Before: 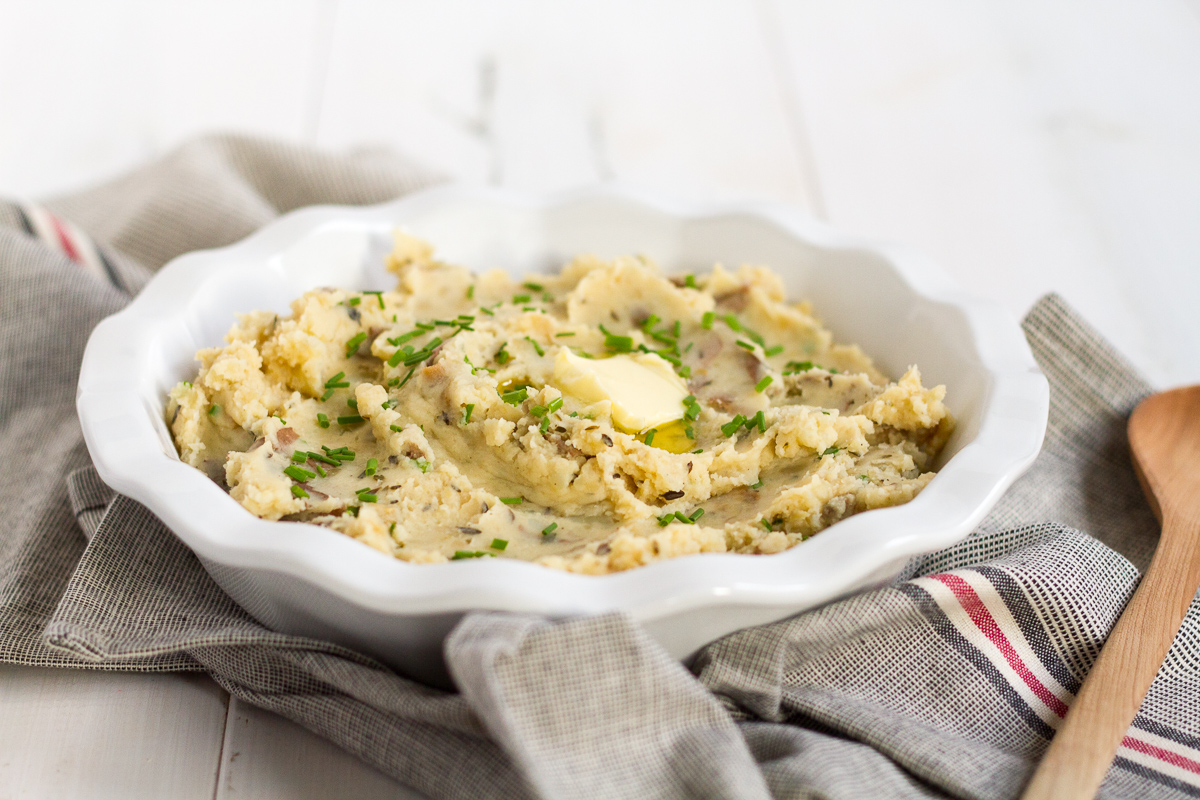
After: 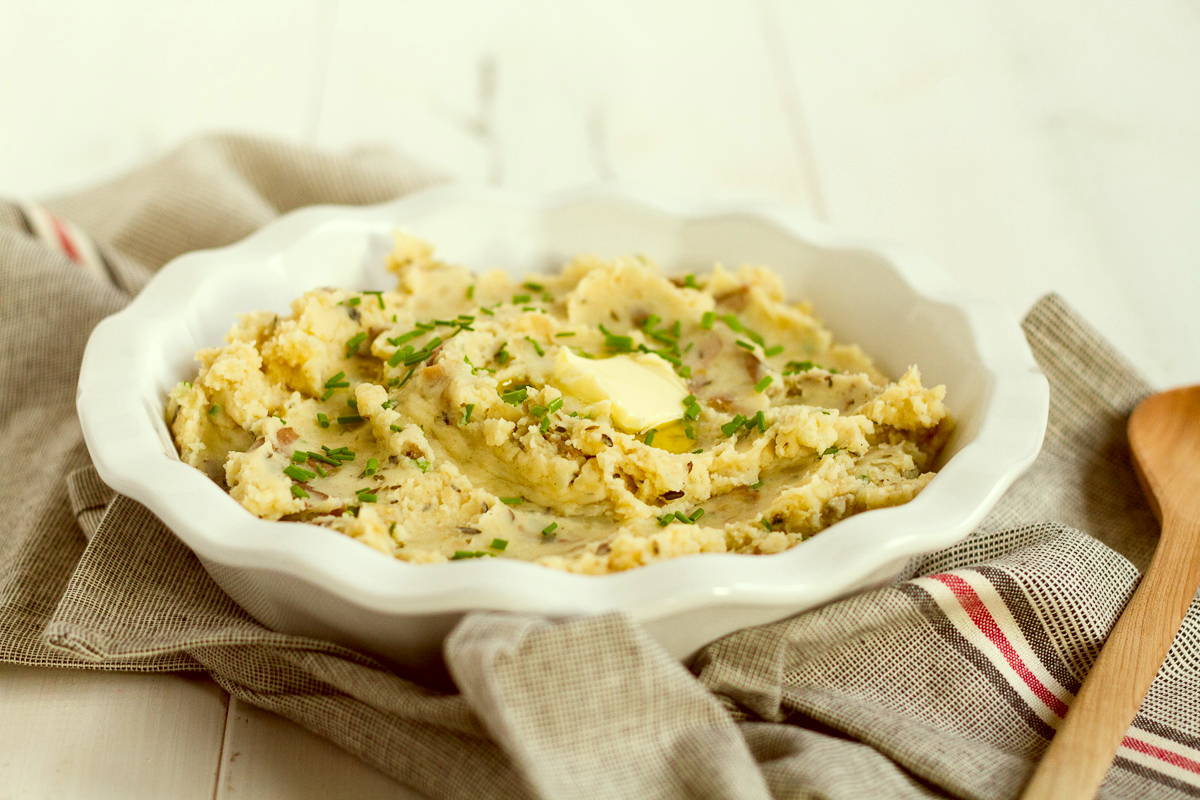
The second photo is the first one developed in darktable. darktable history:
color correction: highlights a* -5.18, highlights b* 9.8, shadows a* 9.66, shadows b* 24.58
exposure: black level correction 0.005, exposure 0.005 EV, compensate highlight preservation false
